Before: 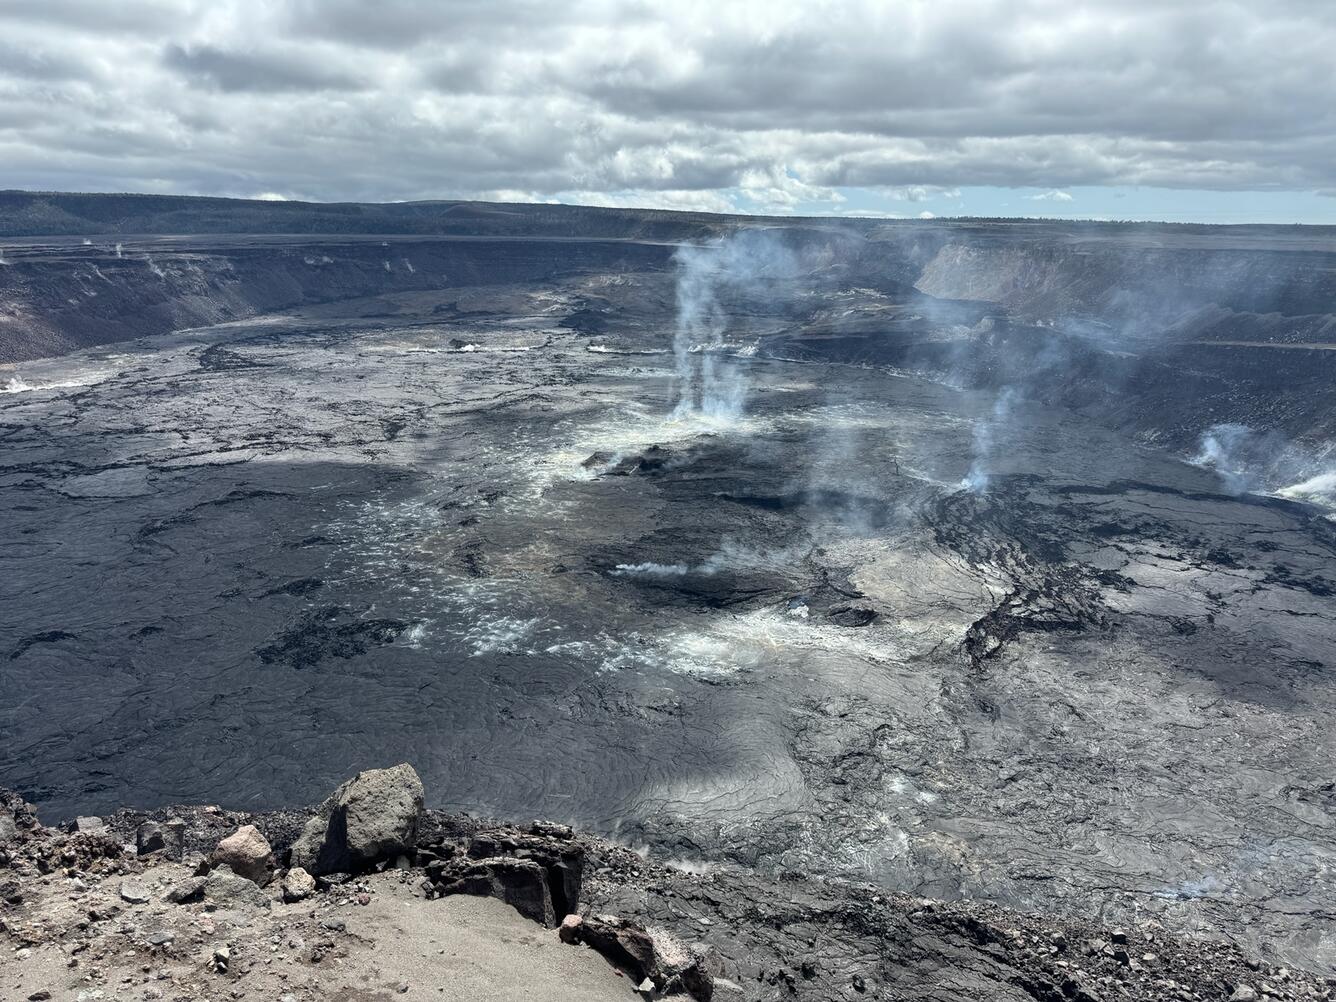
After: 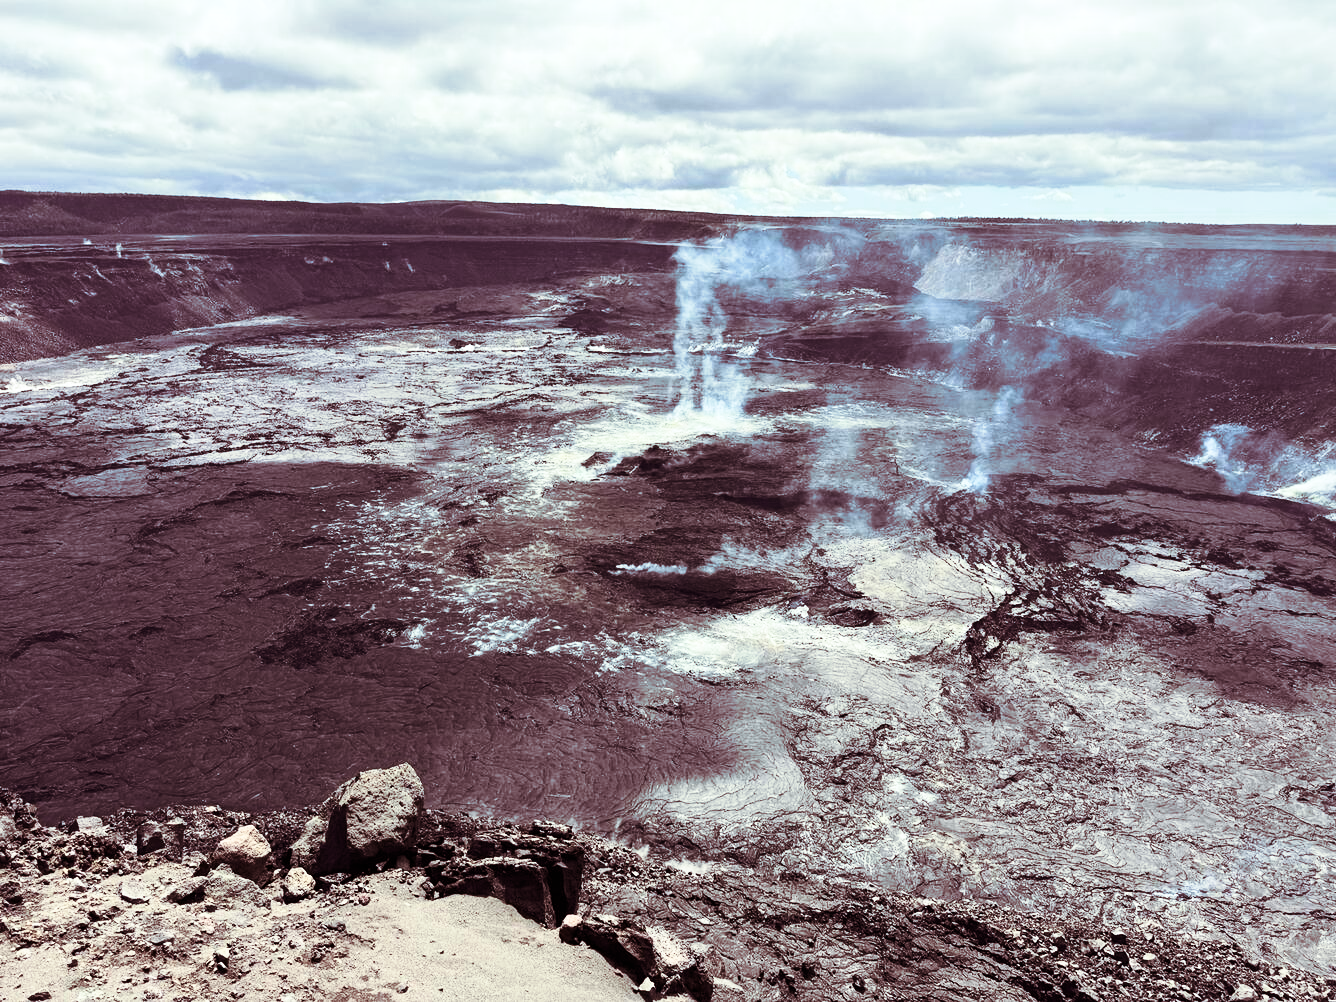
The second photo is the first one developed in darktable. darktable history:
tone equalizer: -8 EV -0.55 EV
split-toning: on, module defaults
contrast brightness saturation: contrast 0.4, brightness 0.1, saturation 0.21
